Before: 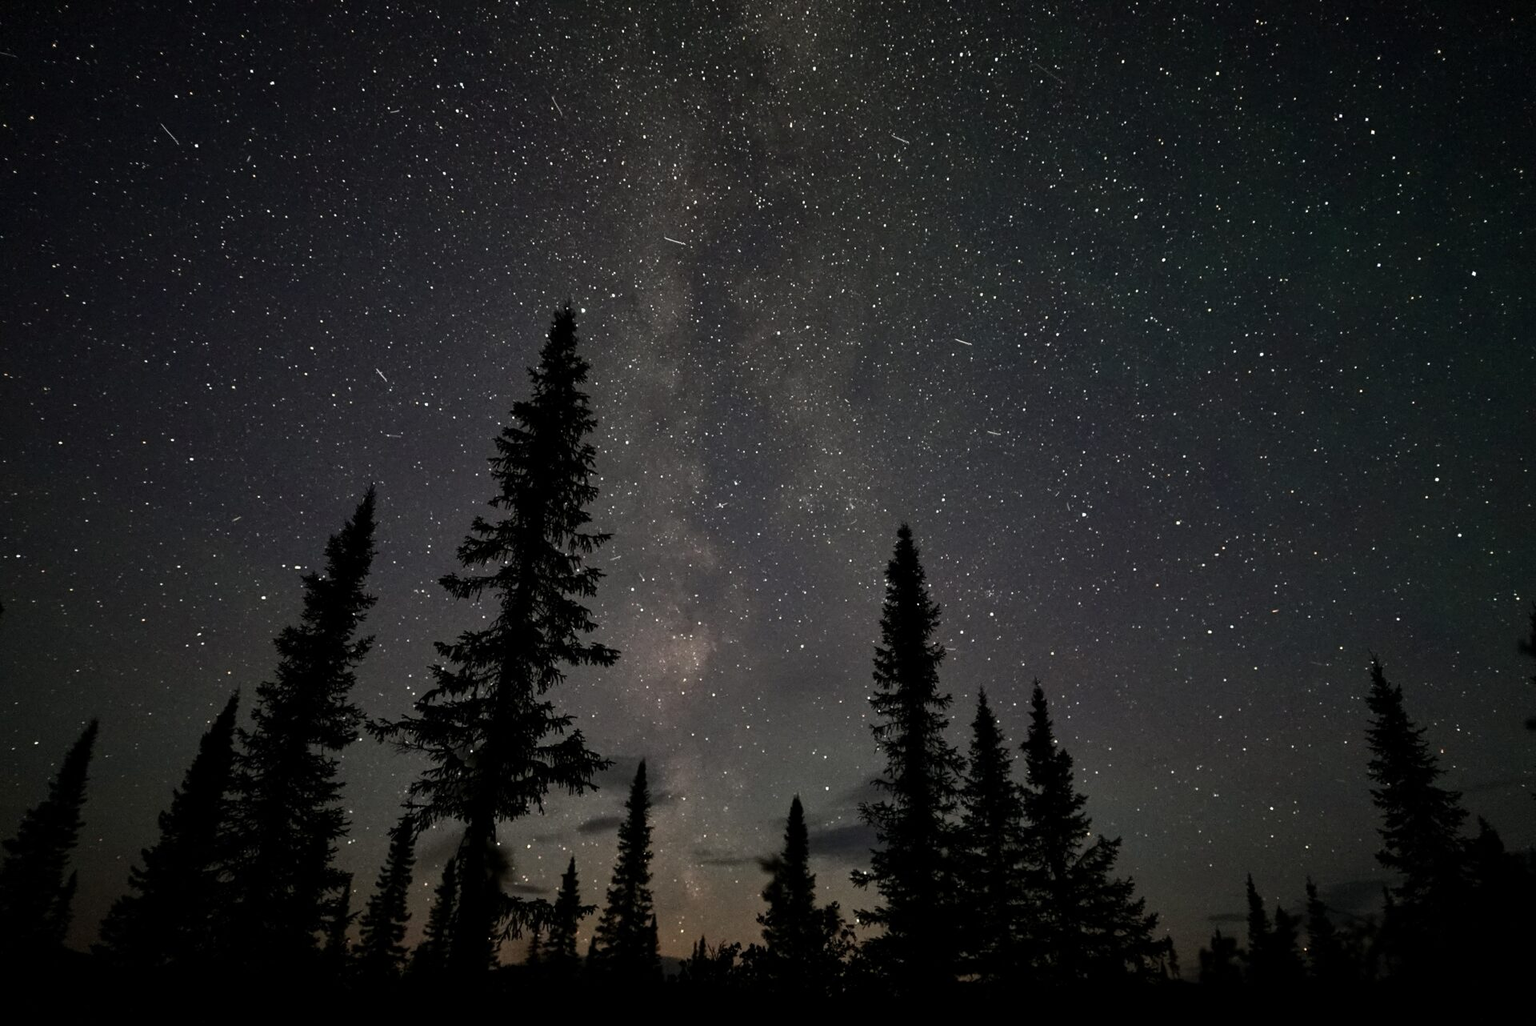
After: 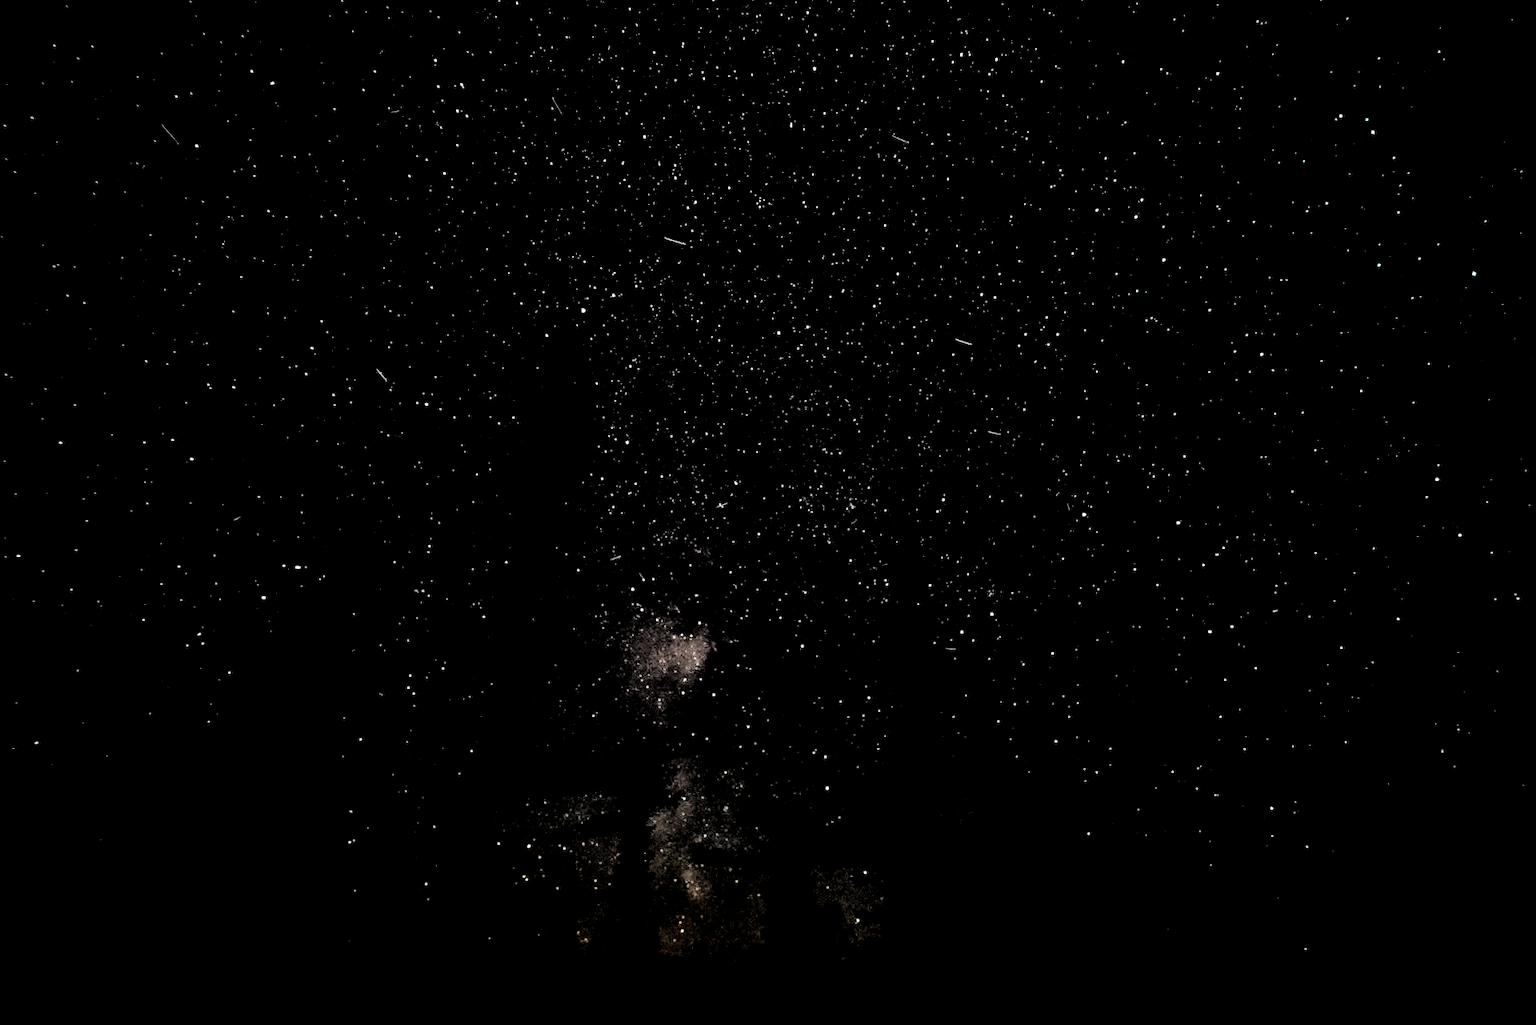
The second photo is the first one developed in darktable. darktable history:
shadows and highlights: shadows -20, white point adjustment -2, highlights -35
filmic rgb: black relative exposure -1 EV, white relative exposure 2.05 EV, hardness 1.52, contrast 2.25, enable highlight reconstruction true
haze removal: compatibility mode true, adaptive false
tone equalizer: on, module defaults
